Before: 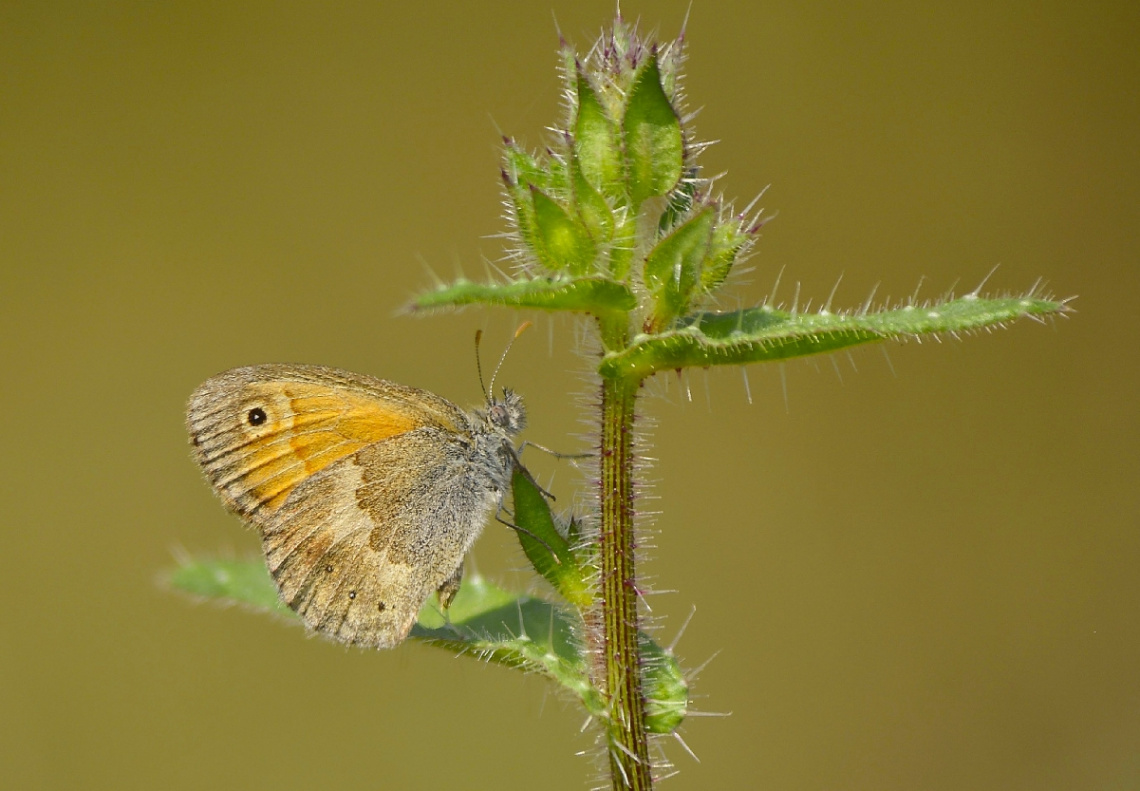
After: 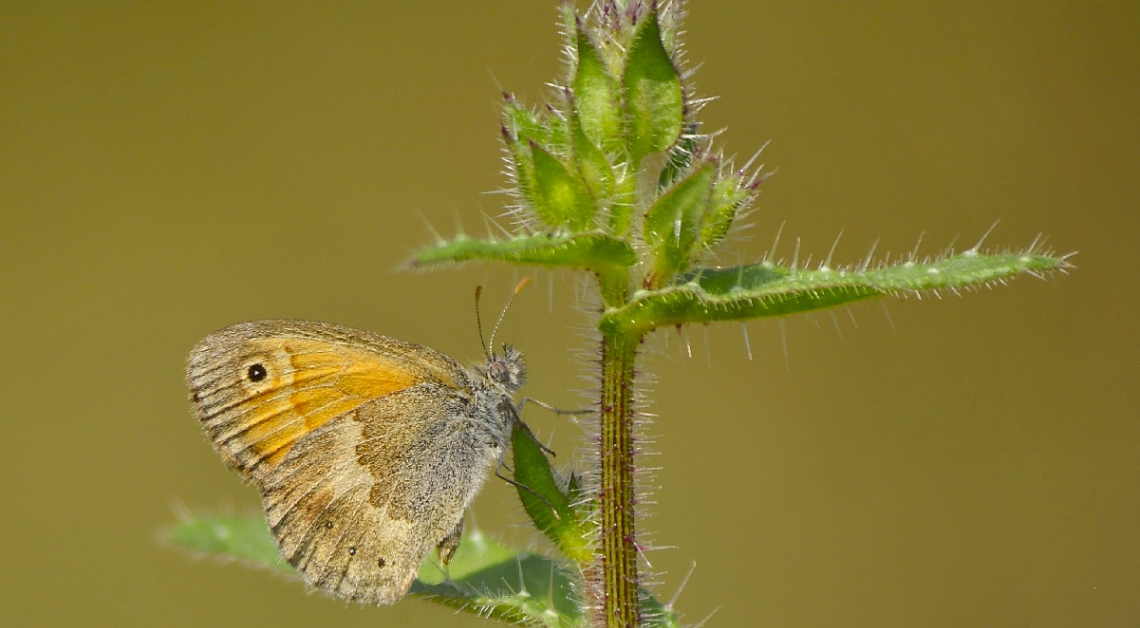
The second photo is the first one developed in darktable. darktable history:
crop and rotate: top 5.657%, bottom 14.825%
shadows and highlights: low approximation 0.01, soften with gaussian
